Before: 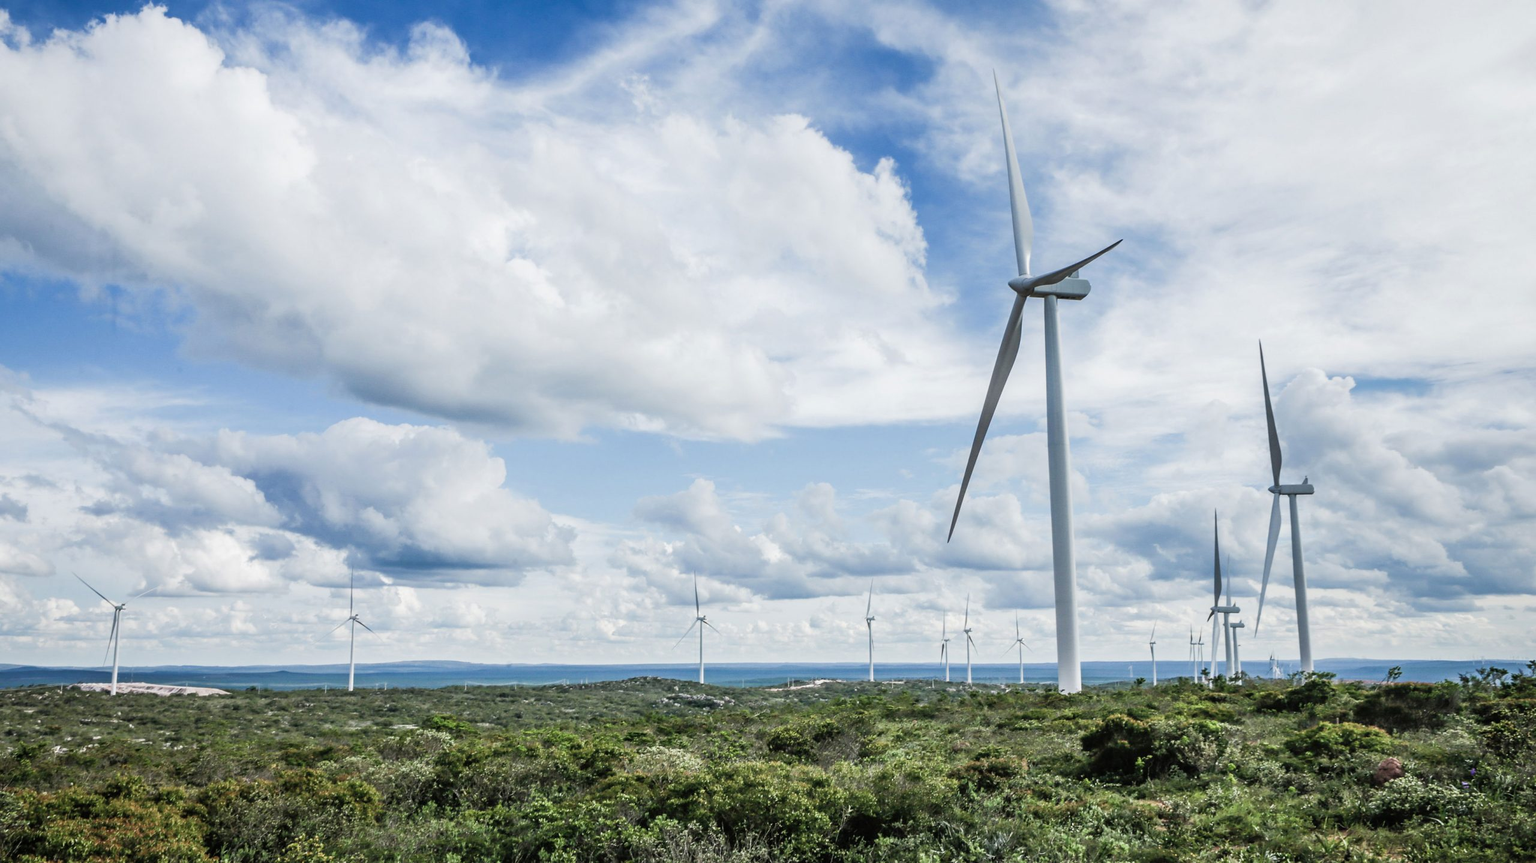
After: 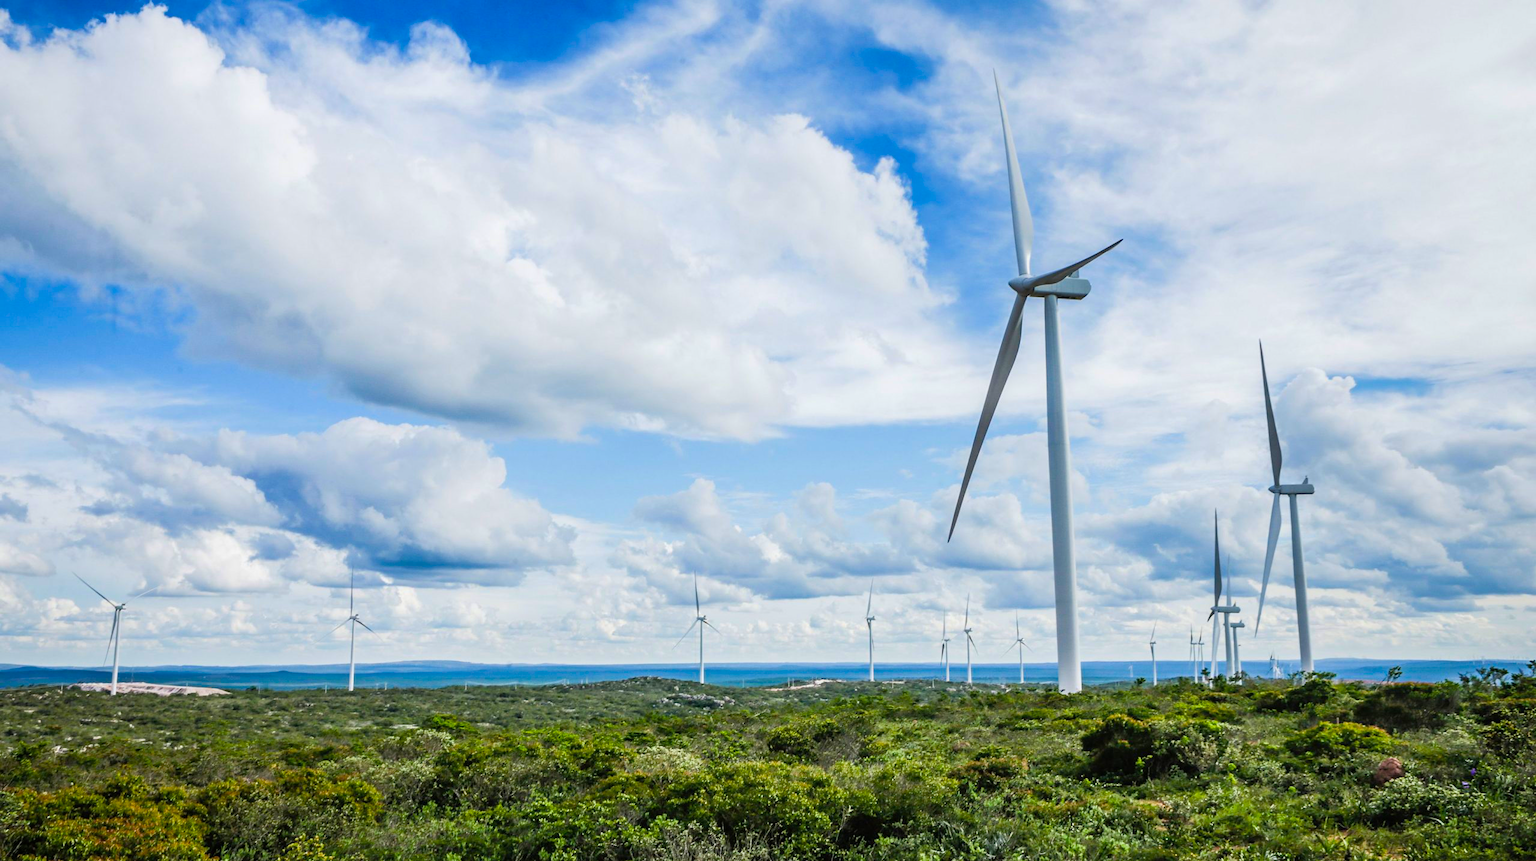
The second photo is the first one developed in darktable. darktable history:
color balance rgb: perceptual saturation grading › global saturation 36.223%, global vibrance 34.843%
crop: top 0.101%, bottom 0.165%
